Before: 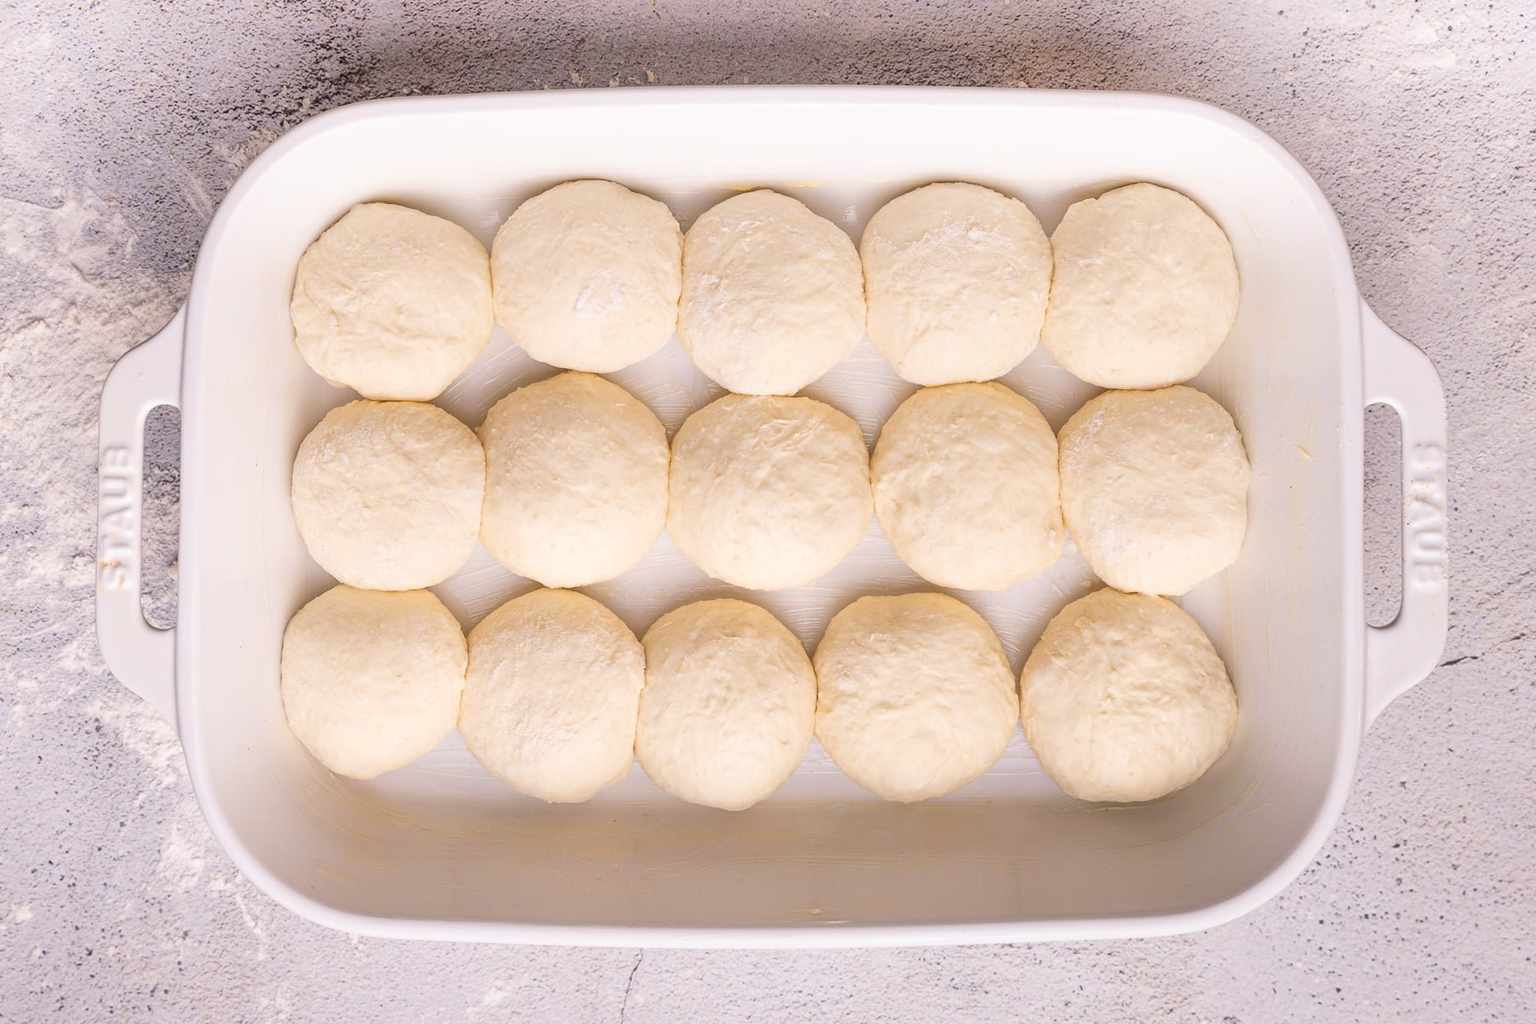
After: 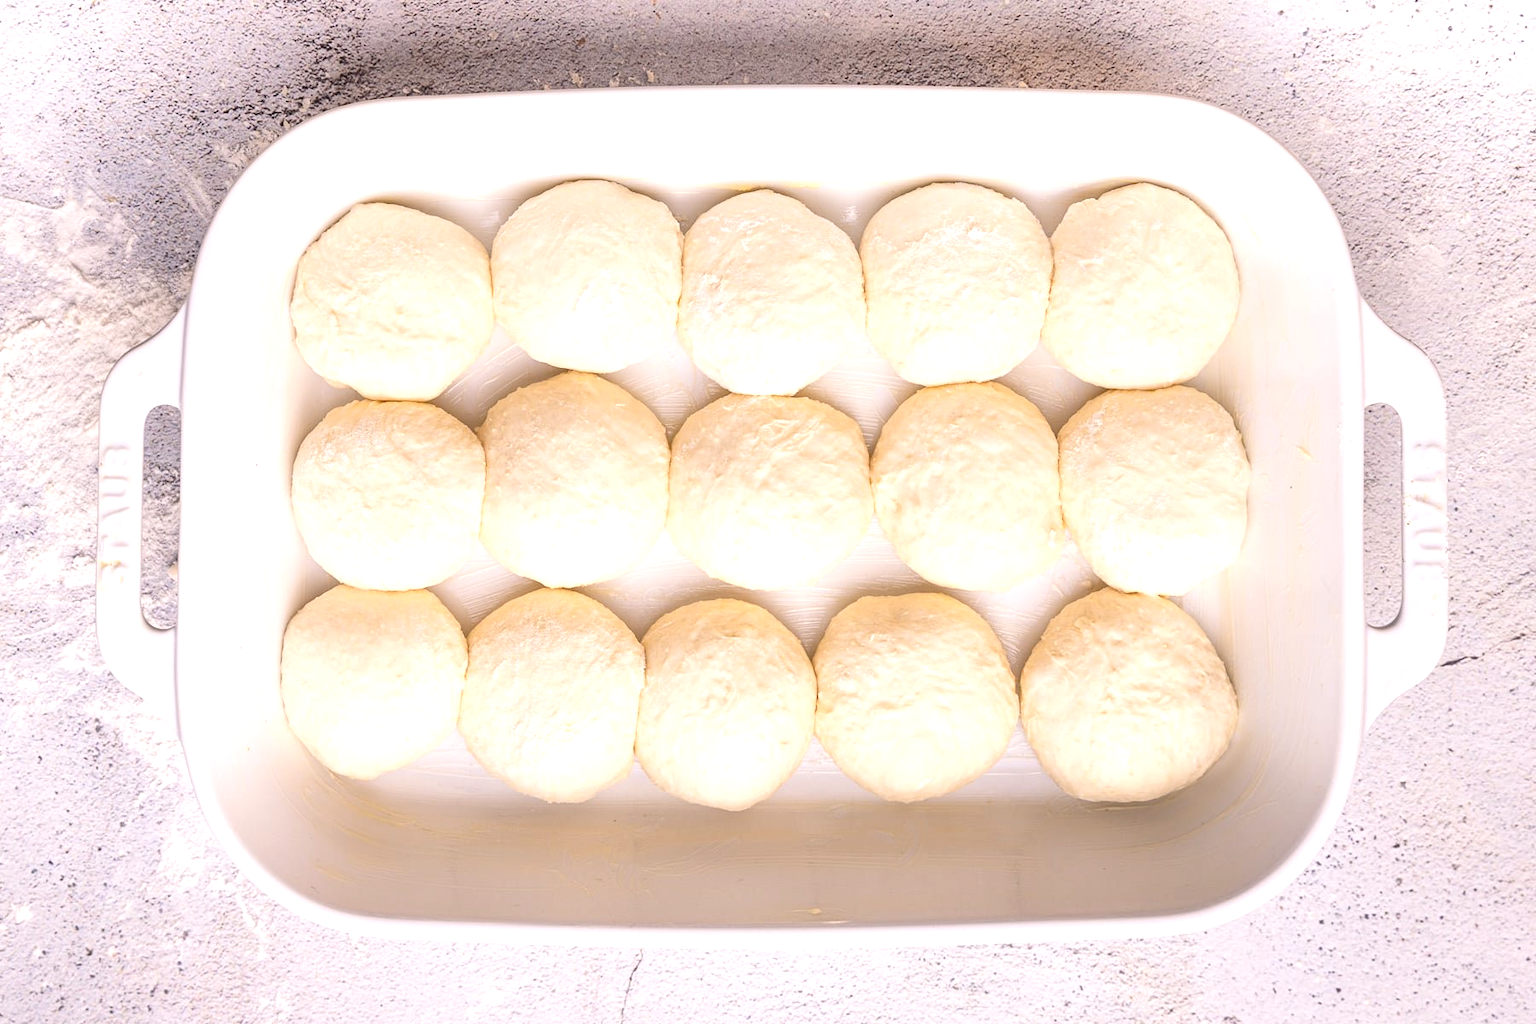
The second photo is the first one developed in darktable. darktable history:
white balance: emerald 1
exposure: black level correction 0, exposure 0.5 EV, compensate exposure bias true, compensate highlight preservation false
